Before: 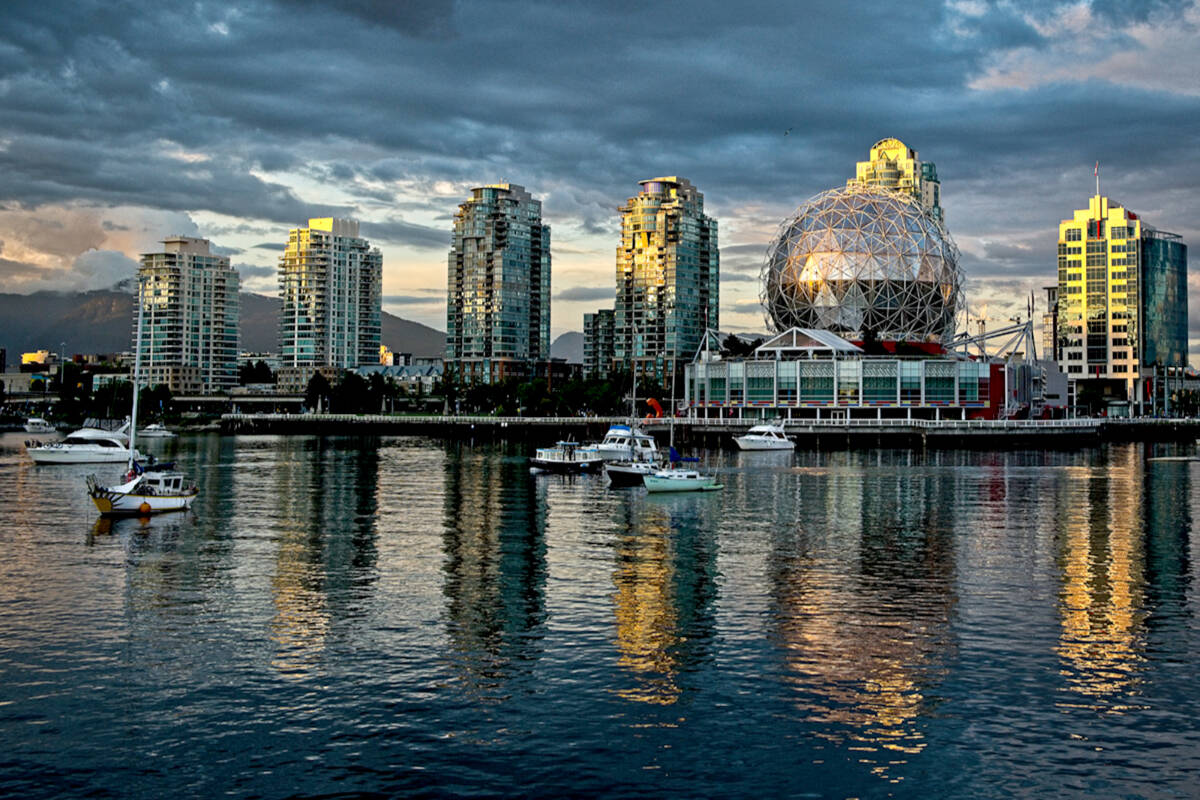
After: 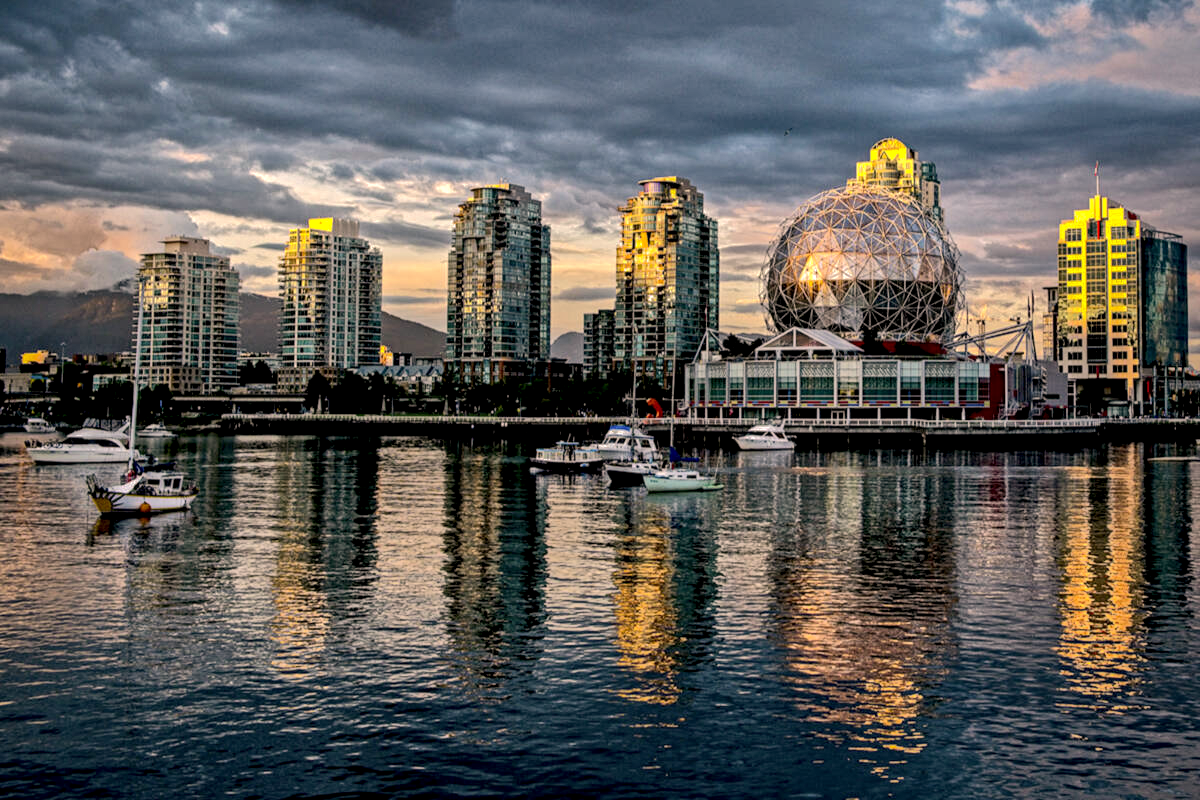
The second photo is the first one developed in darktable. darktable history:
exposure: compensate exposure bias true, compensate highlight preservation false
shadows and highlights: shadows -19.36, highlights -73.06
local contrast: detail 150%
color correction: highlights a* 11.79, highlights b* 12.18
